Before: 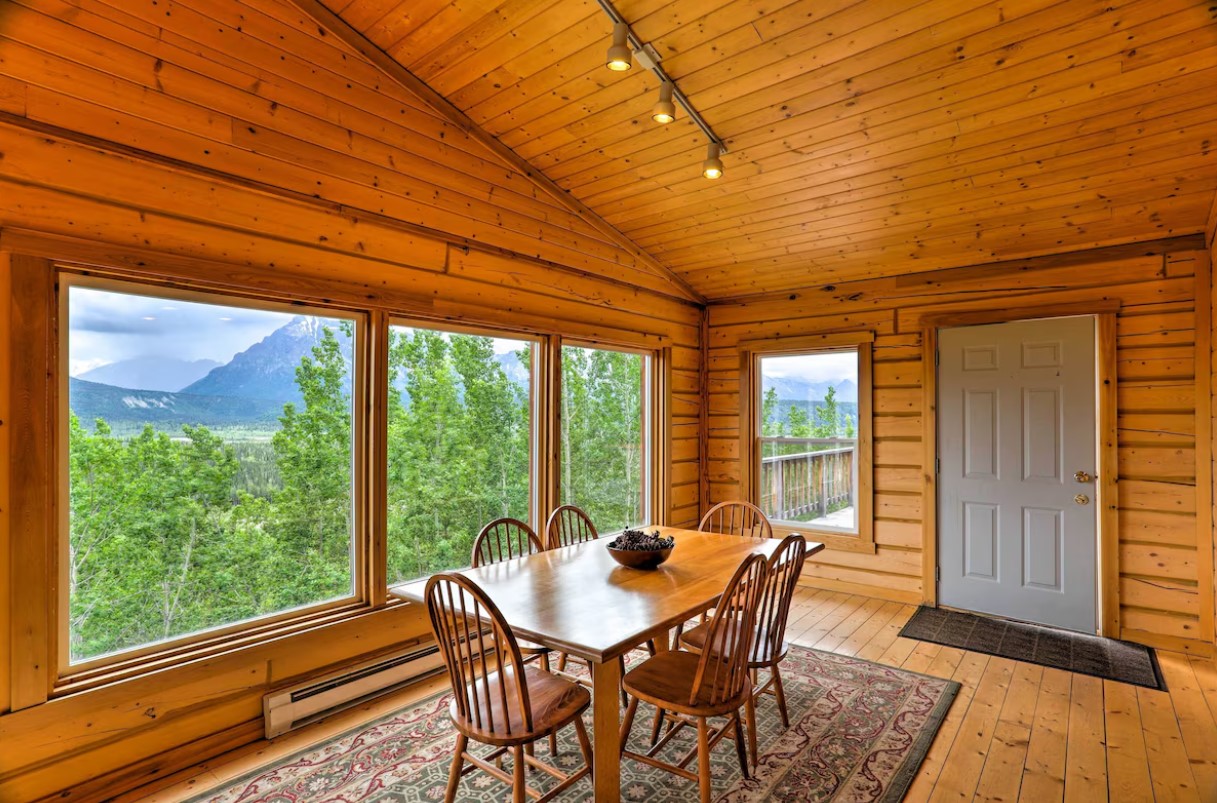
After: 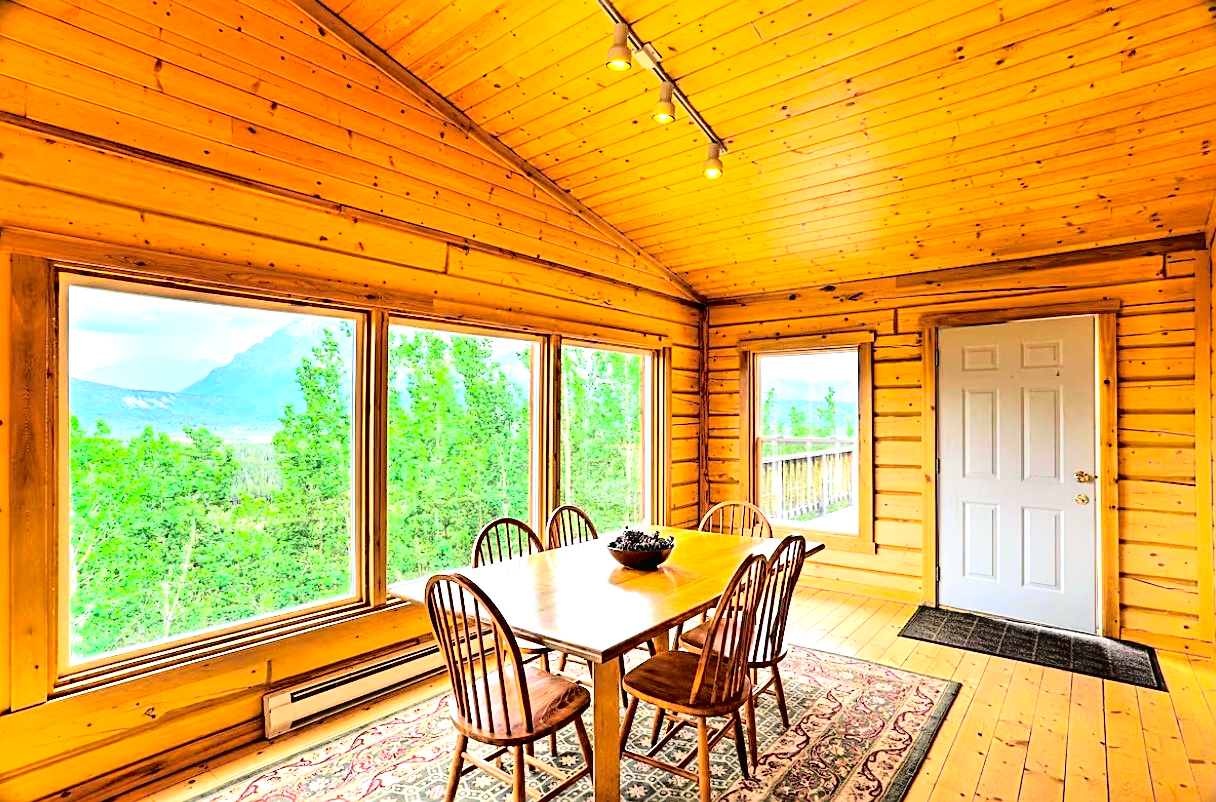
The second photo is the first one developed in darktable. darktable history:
exposure: black level correction 0, exposure 0.704 EV, compensate highlight preservation false
sharpen: on, module defaults
tone curve: curves: ch0 [(0.014, 0.013) (0.088, 0.043) (0.208, 0.176) (0.257, 0.267) (0.406, 0.483) (0.489, 0.556) (0.667, 0.73) (0.793, 0.851) (0.994, 0.974)]; ch1 [(0, 0) (0.161, 0.092) (0.35, 0.33) (0.392, 0.392) (0.457, 0.467) (0.505, 0.497) (0.537, 0.518) (0.553, 0.53) (0.58, 0.567) (0.739, 0.697) (1, 1)]; ch2 [(0, 0) (0.346, 0.362) (0.448, 0.419) (0.502, 0.499) (0.533, 0.517) (0.556, 0.533) (0.629, 0.619) (0.717, 0.678) (1, 1)], color space Lab, independent channels, preserve colors none
contrast brightness saturation: contrast 0.158, saturation 0.334
color correction: highlights b* -0.046
tone equalizer: -8 EV -0.77 EV, -7 EV -0.731 EV, -6 EV -0.609 EV, -5 EV -0.371 EV, -3 EV 0.384 EV, -2 EV 0.6 EV, -1 EV 0.686 EV, +0 EV 0.761 EV, edges refinement/feathering 500, mask exposure compensation -1.57 EV, preserve details guided filter
